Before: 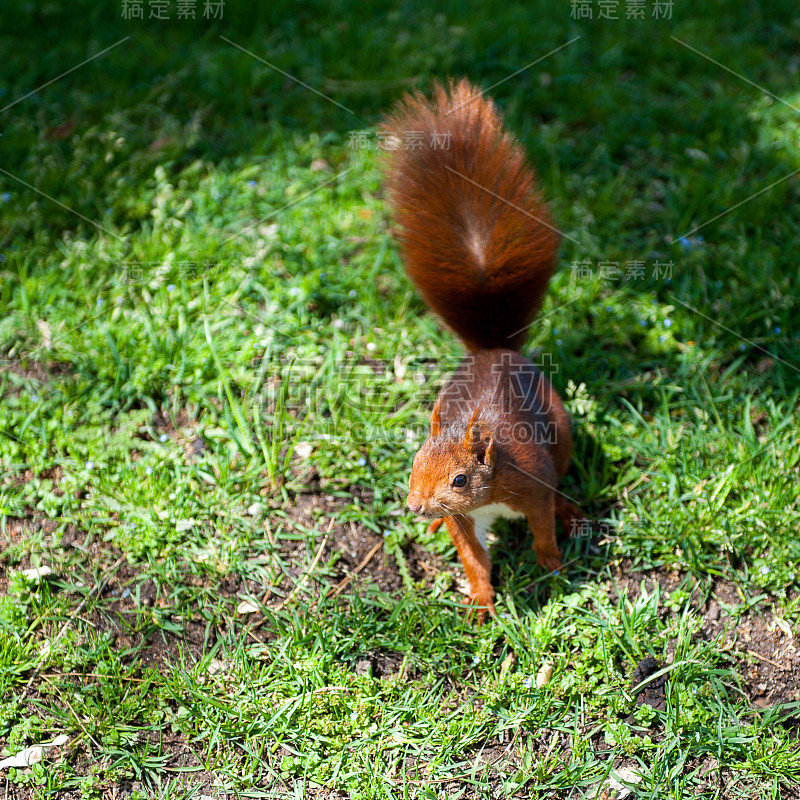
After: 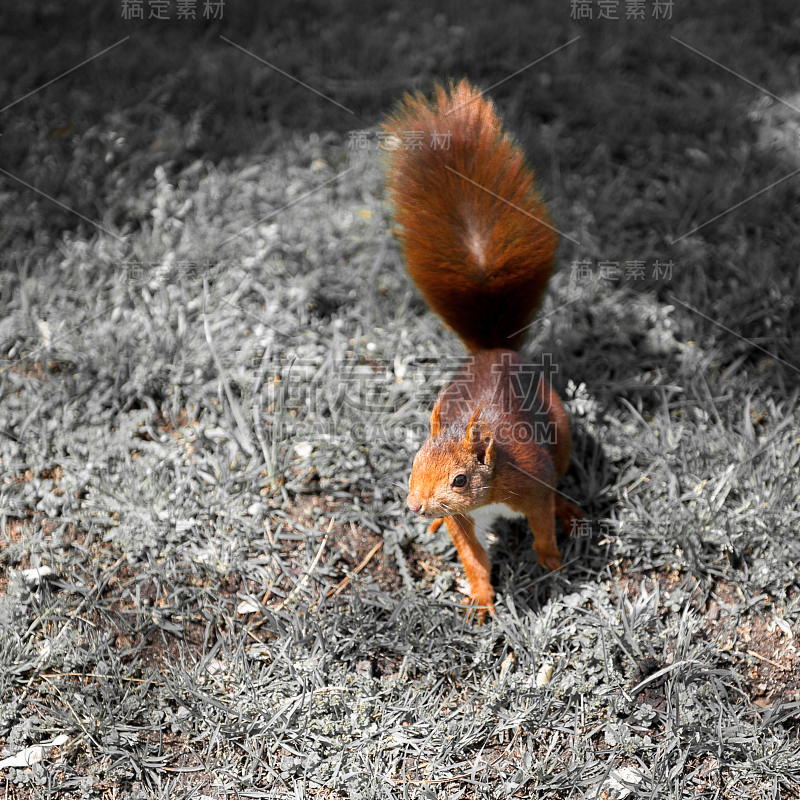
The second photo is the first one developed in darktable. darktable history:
color zones: curves: ch0 [(0, 0.447) (0.184, 0.543) (0.323, 0.476) (0.429, 0.445) (0.571, 0.443) (0.714, 0.451) (0.857, 0.452) (1, 0.447)]; ch1 [(0, 0.464) (0.176, 0.46) (0.287, 0.177) (0.429, 0.002) (0.571, 0) (0.714, 0) (0.857, 0) (1, 0.464)], mix 20%
